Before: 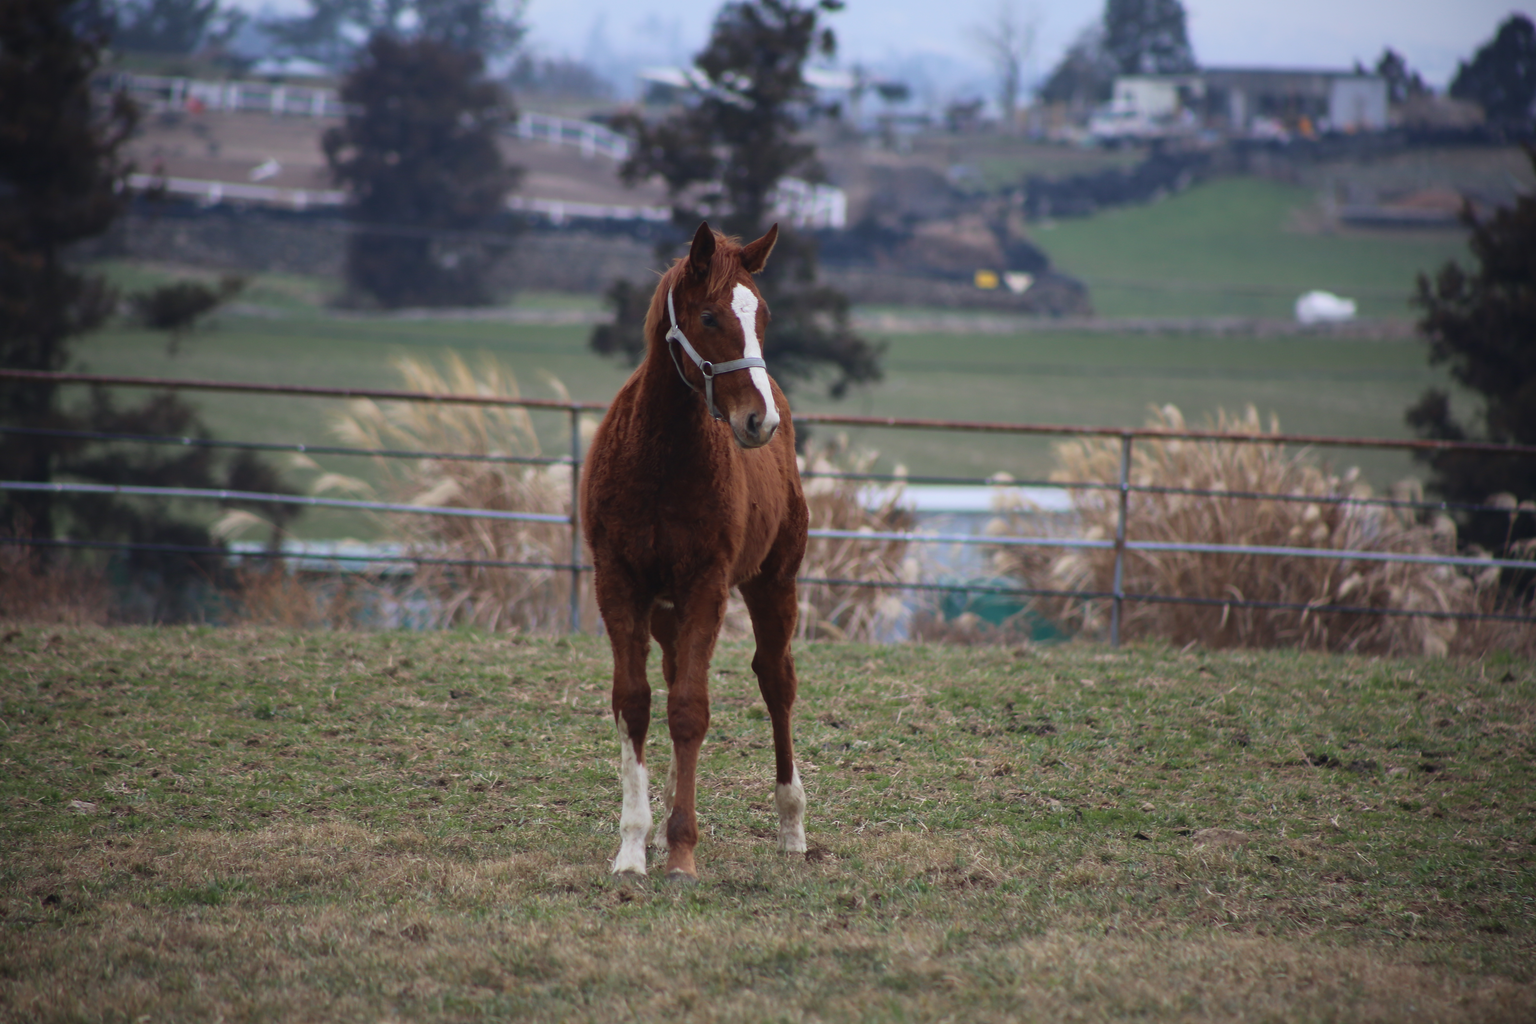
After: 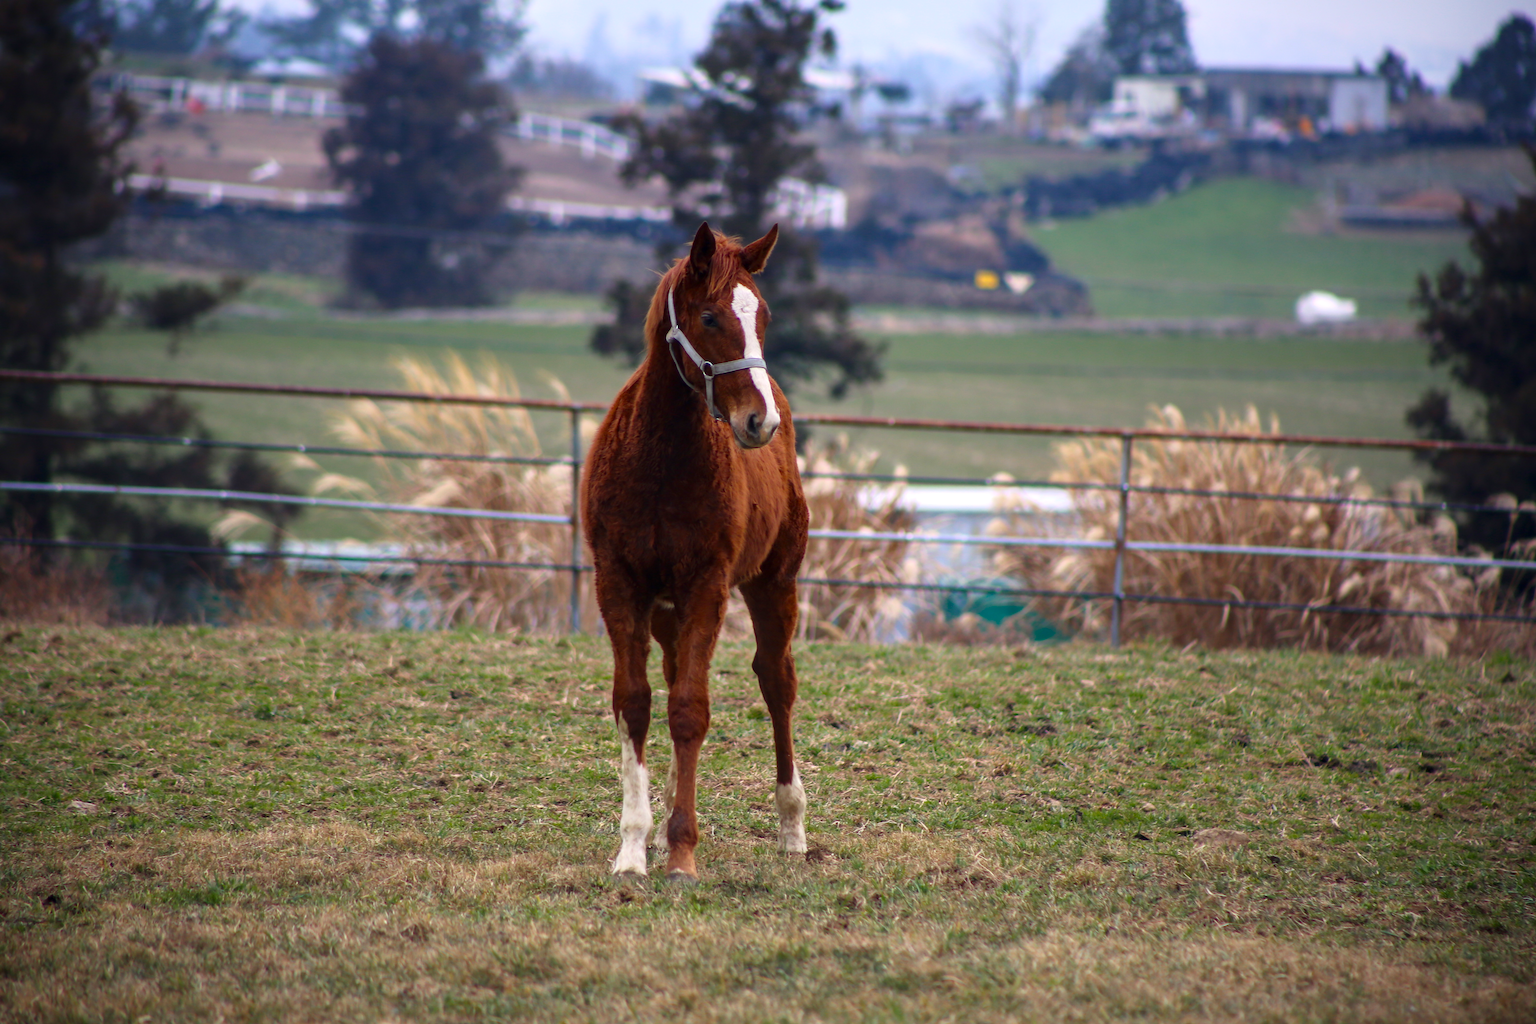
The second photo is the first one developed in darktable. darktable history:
local contrast: on, module defaults
color balance rgb: power › hue 61.67°, highlights gain › chroma 1.74%, highlights gain › hue 57.37°, perceptual saturation grading › global saturation 34.74%, perceptual saturation grading › highlights -24.774%, perceptual saturation grading › shadows 24.57%
tone equalizer: -8 EV -0.41 EV, -7 EV -0.397 EV, -6 EV -0.358 EV, -5 EV -0.187 EV, -3 EV 0.239 EV, -2 EV 0.329 EV, -1 EV 0.413 EV, +0 EV 0.4 EV
contrast brightness saturation: saturation 0.096
